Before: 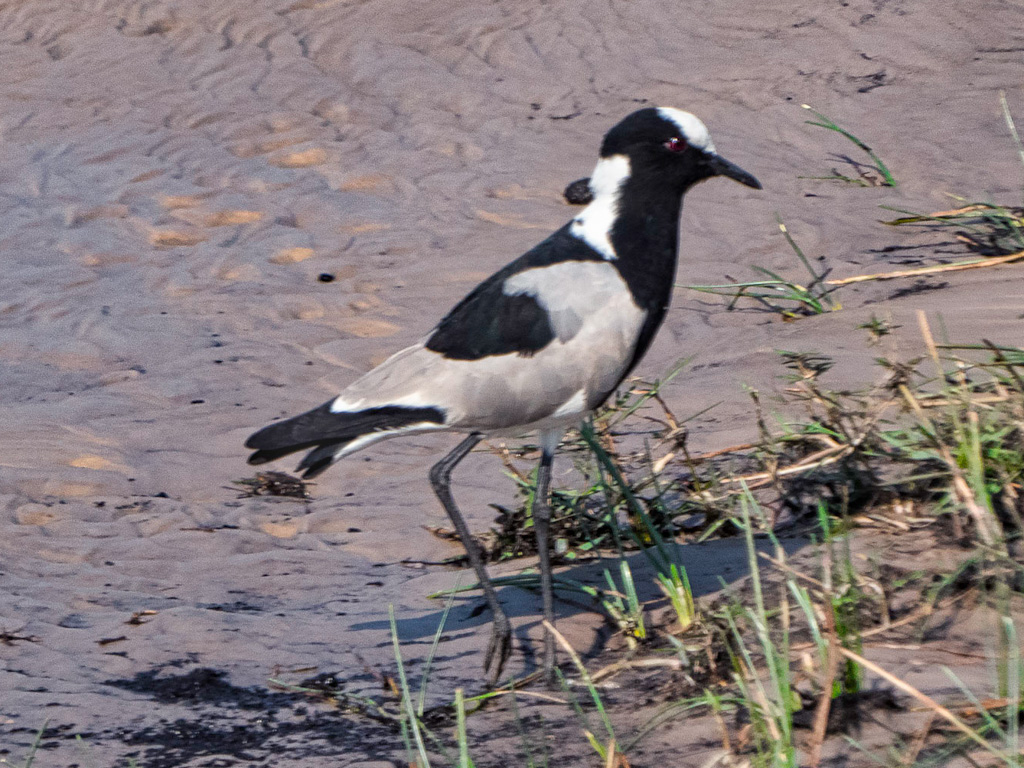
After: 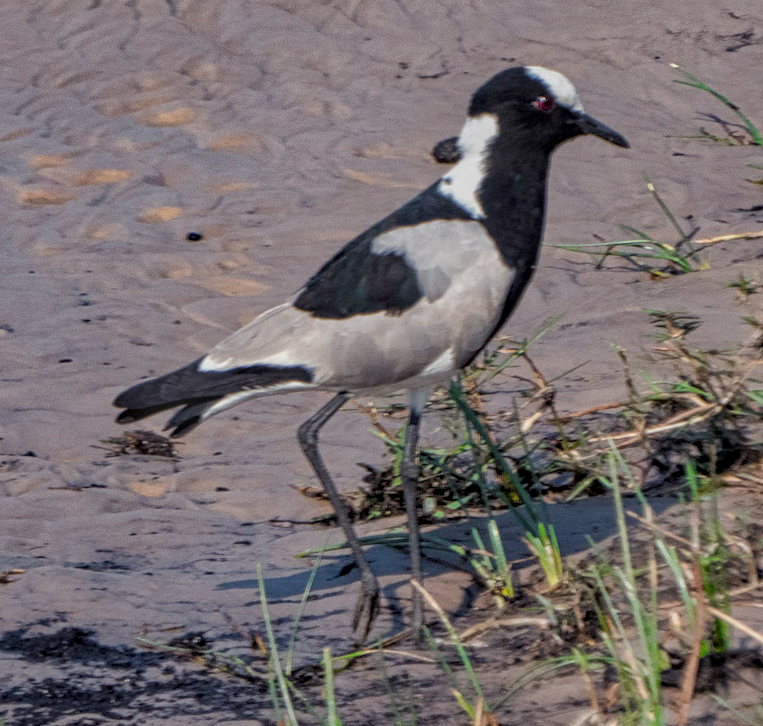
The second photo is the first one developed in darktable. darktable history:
local contrast: on, module defaults
crop and rotate: left 12.941%, top 5.373%, right 12.535%
tone equalizer: -8 EV 0.271 EV, -7 EV 0.456 EV, -6 EV 0.448 EV, -5 EV 0.231 EV, -3 EV -0.28 EV, -2 EV -0.424 EV, -1 EV -0.428 EV, +0 EV -0.221 EV, edges refinement/feathering 500, mask exposure compensation -1.57 EV, preserve details no
